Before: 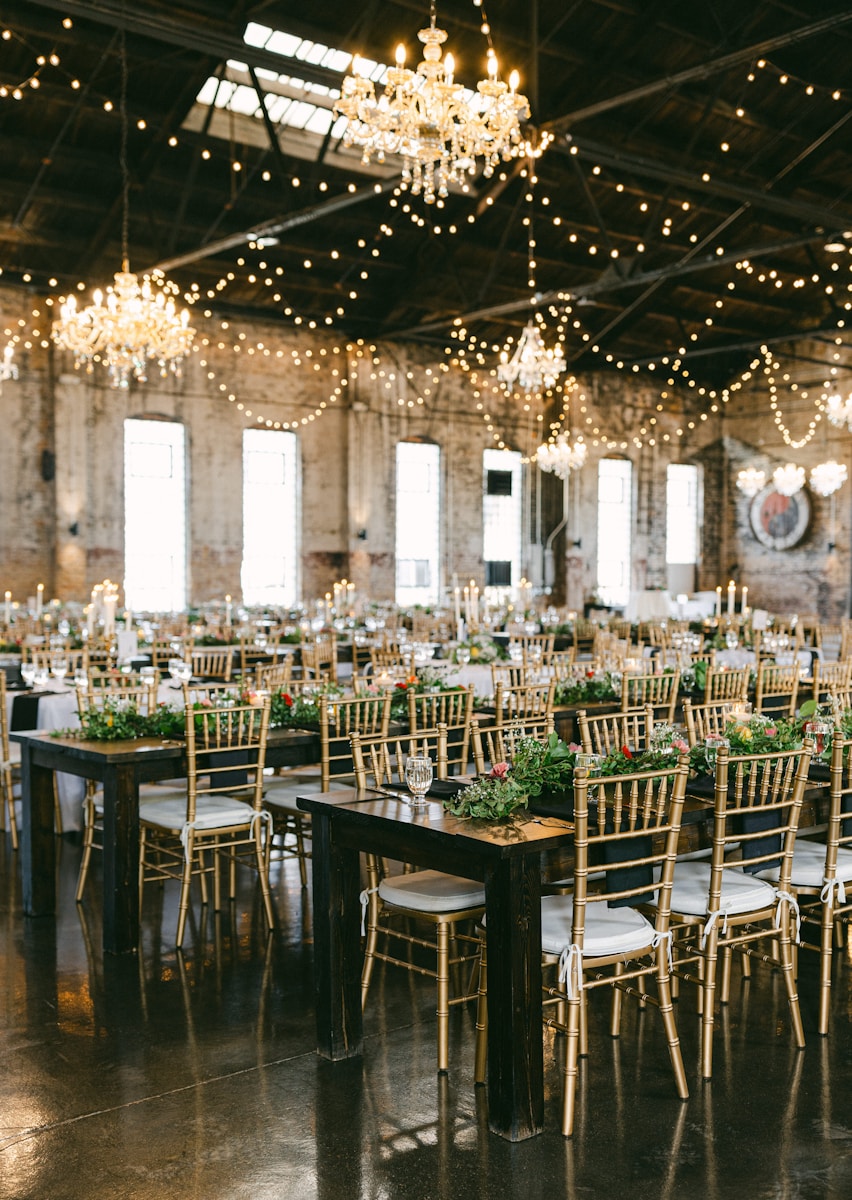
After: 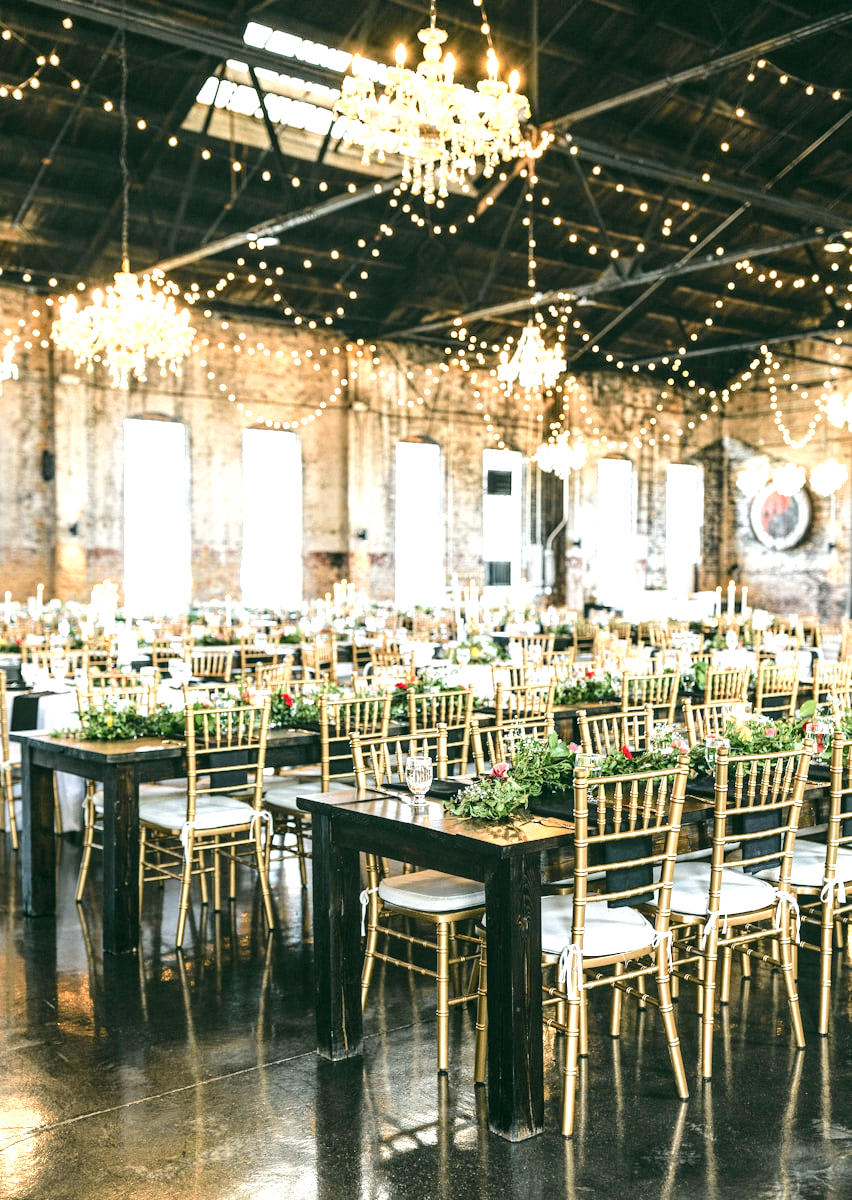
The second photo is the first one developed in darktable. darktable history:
exposure: black level correction 0, exposure 1.2 EV, compensate highlight preservation false
local contrast: on, module defaults
tone curve: curves: ch0 [(0, 0) (0.081, 0.044) (0.185, 0.145) (0.283, 0.273) (0.405, 0.449) (0.495, 0.554) (0.686, 0.743) (0.826, 0.853) (0.978, 0.988)]; ch1 [(0, 0) (0.147, 0.166) (0.321, 0.362) (0.371, 0.402) (0.423, 0.426) (0.479, 0.472) (0.505, 0.497) (0.521, 0.506) (0.551, 0.546) (0.586, 0.571) (0.625, 0.638) (0.68, 0.715) (1, 1)]; ch2 [(0, 0) (0.346, 0.378) (0.404, 0.427) (0.502, 0.498) (0.531, 0.517) (0.547, 0.526) (0.582, 0.571) (0.629, 0.626) (0.717, 0.678) (1, 1)], color space Lab, independent channels, preserve colors none
